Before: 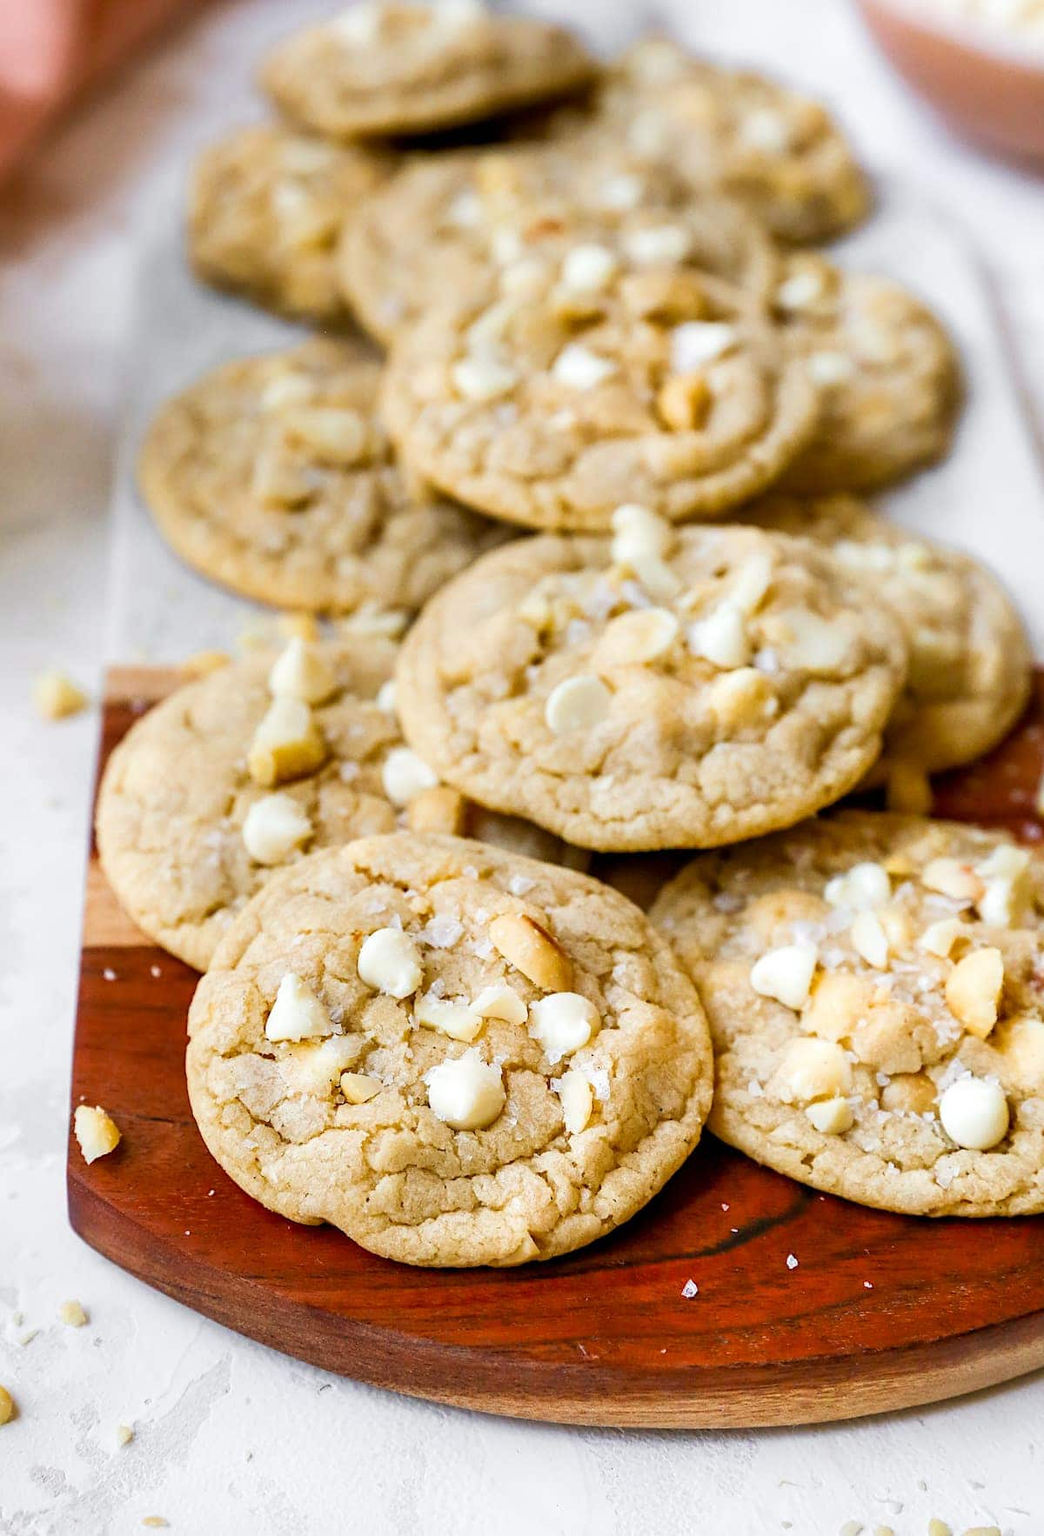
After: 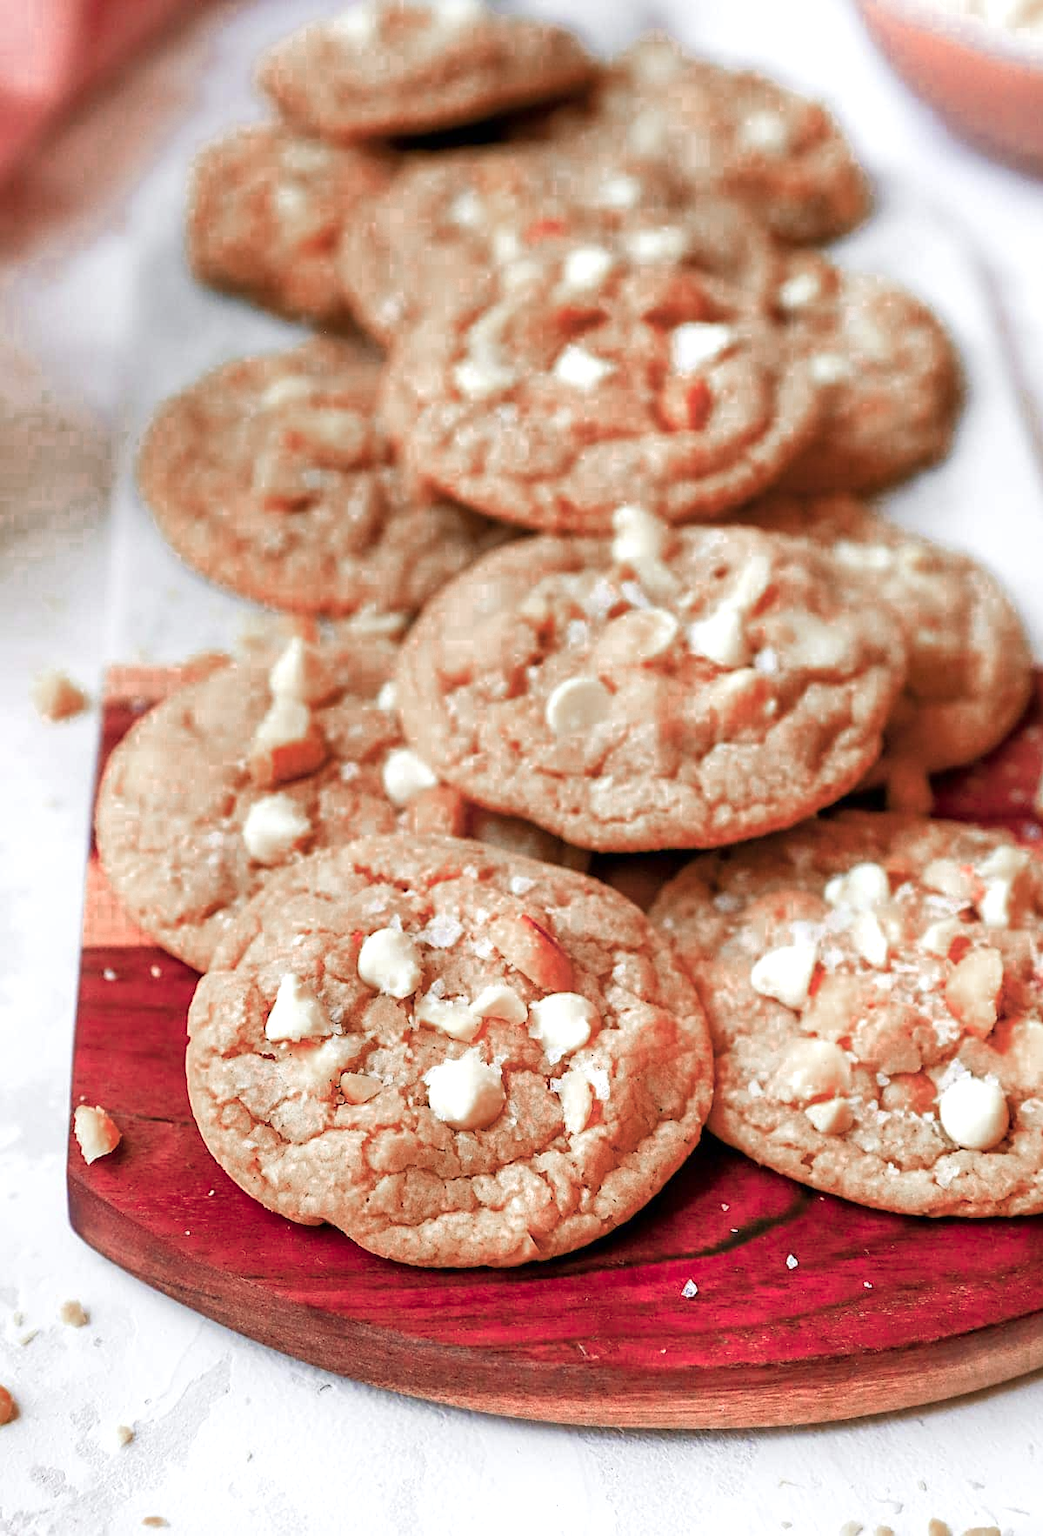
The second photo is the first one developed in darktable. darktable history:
exposure: exposure 0.2 EV, compensate highlight preservation false
color zones: curves: ch0 [(0.006, 0.385) (0.143, 0.563) (0.243, 0.321) (0.352, 0.464) (0.516, 0.456) (0.625, 0.5) (0.75, 0.5) (0.875, 0.5)]; ch1 [(0, 0.5) (0.134, 0.504) (0.246, 0.463) (0.421, 0.515) (0.5, 0.56) (0.625, 0.5) (0.75, 0.5) (0.875, 0.5)]; ch2 [(0, 0.5) (0.131, 0.426) (0.307, 0.289) (0.38, 0.188) (0.513, 0.216) (0.625, 0.548) (0.75, 0.468) (0.838, 0.396) (0.971, 0.311)]
